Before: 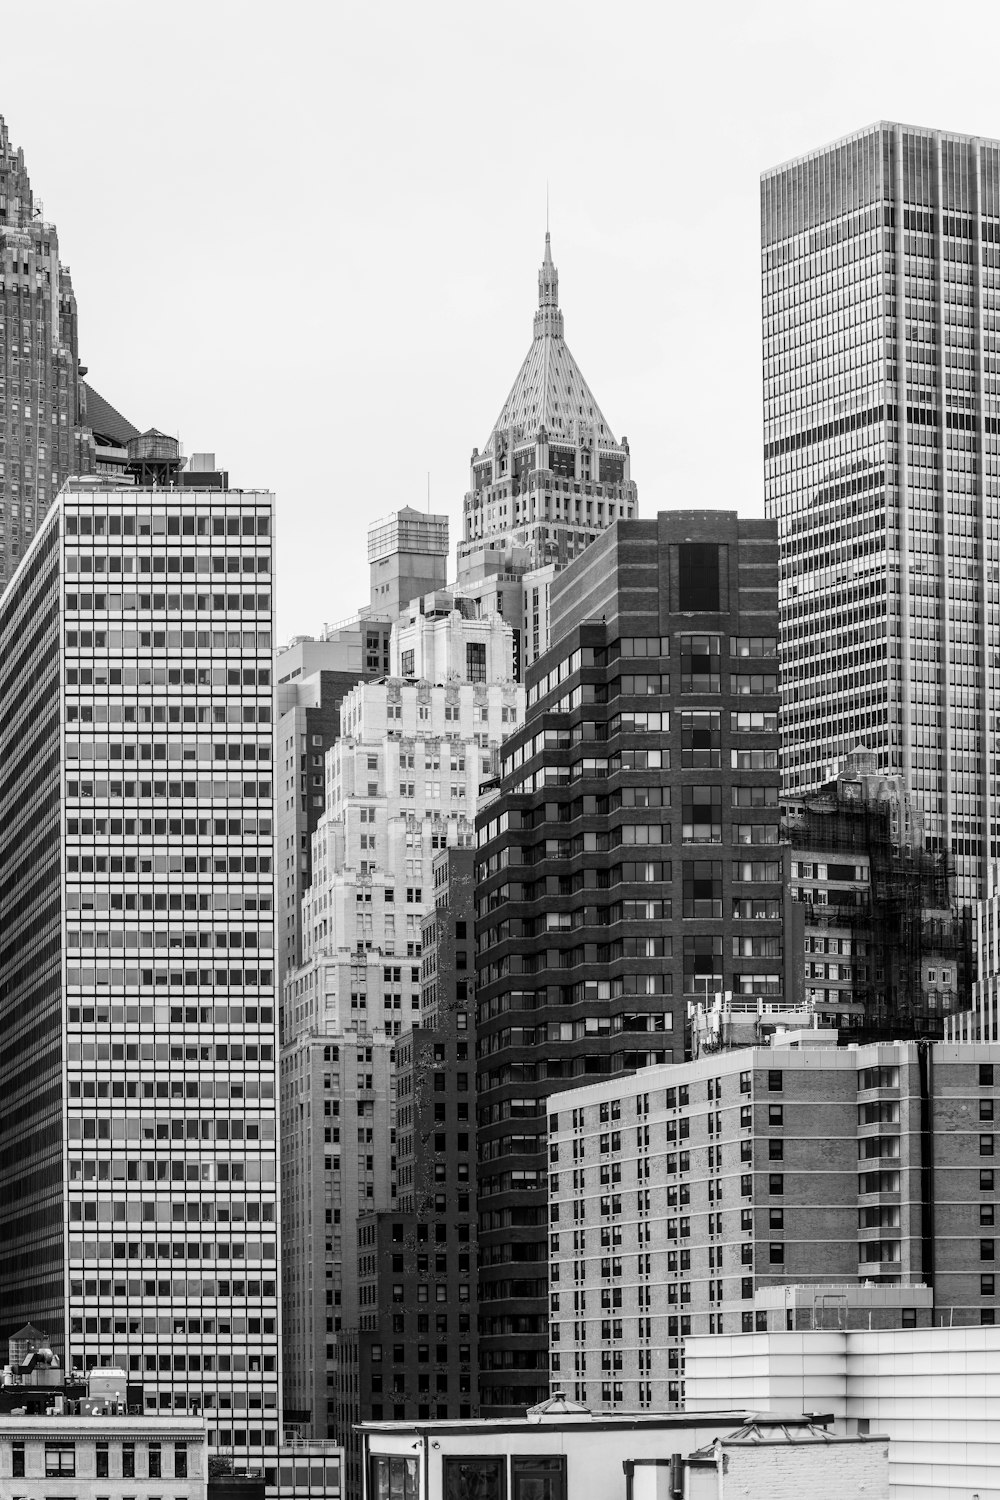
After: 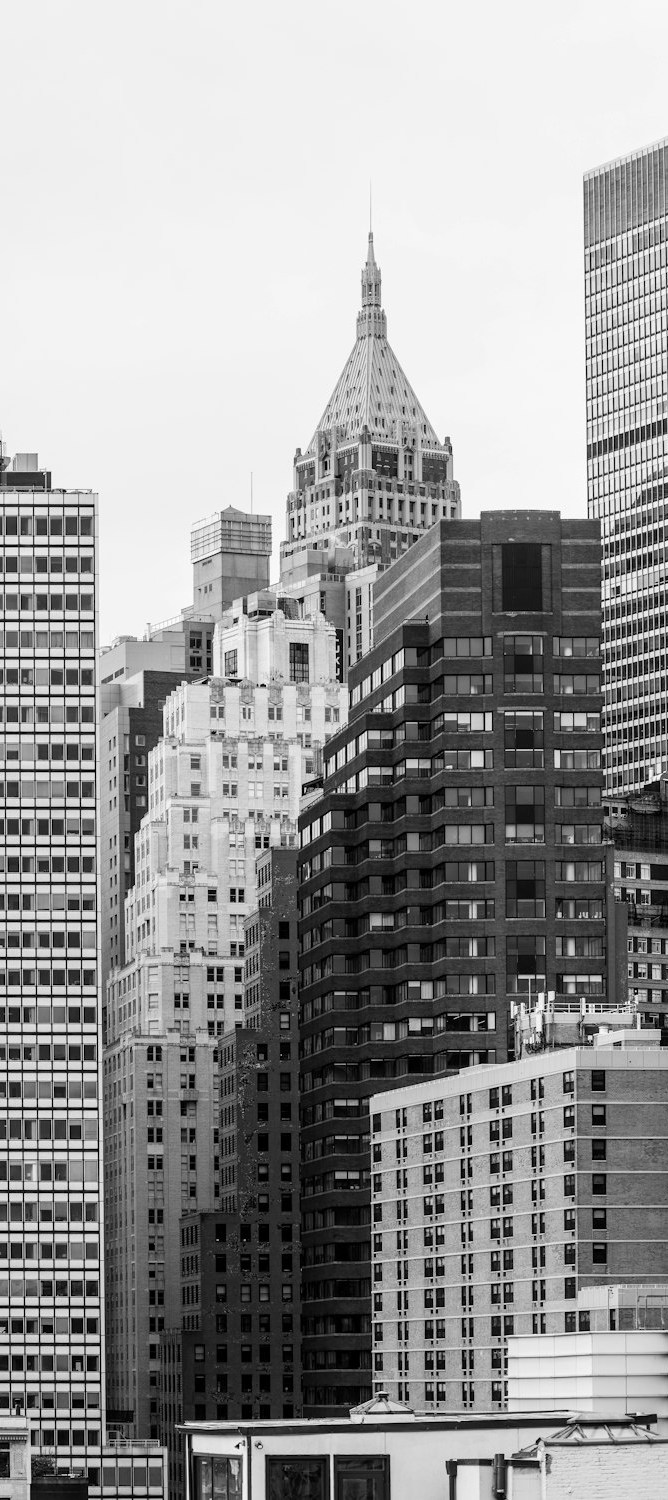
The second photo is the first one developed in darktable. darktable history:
white balance: emerald 1
crop and rotate: left 17.732%, right 15.423%
